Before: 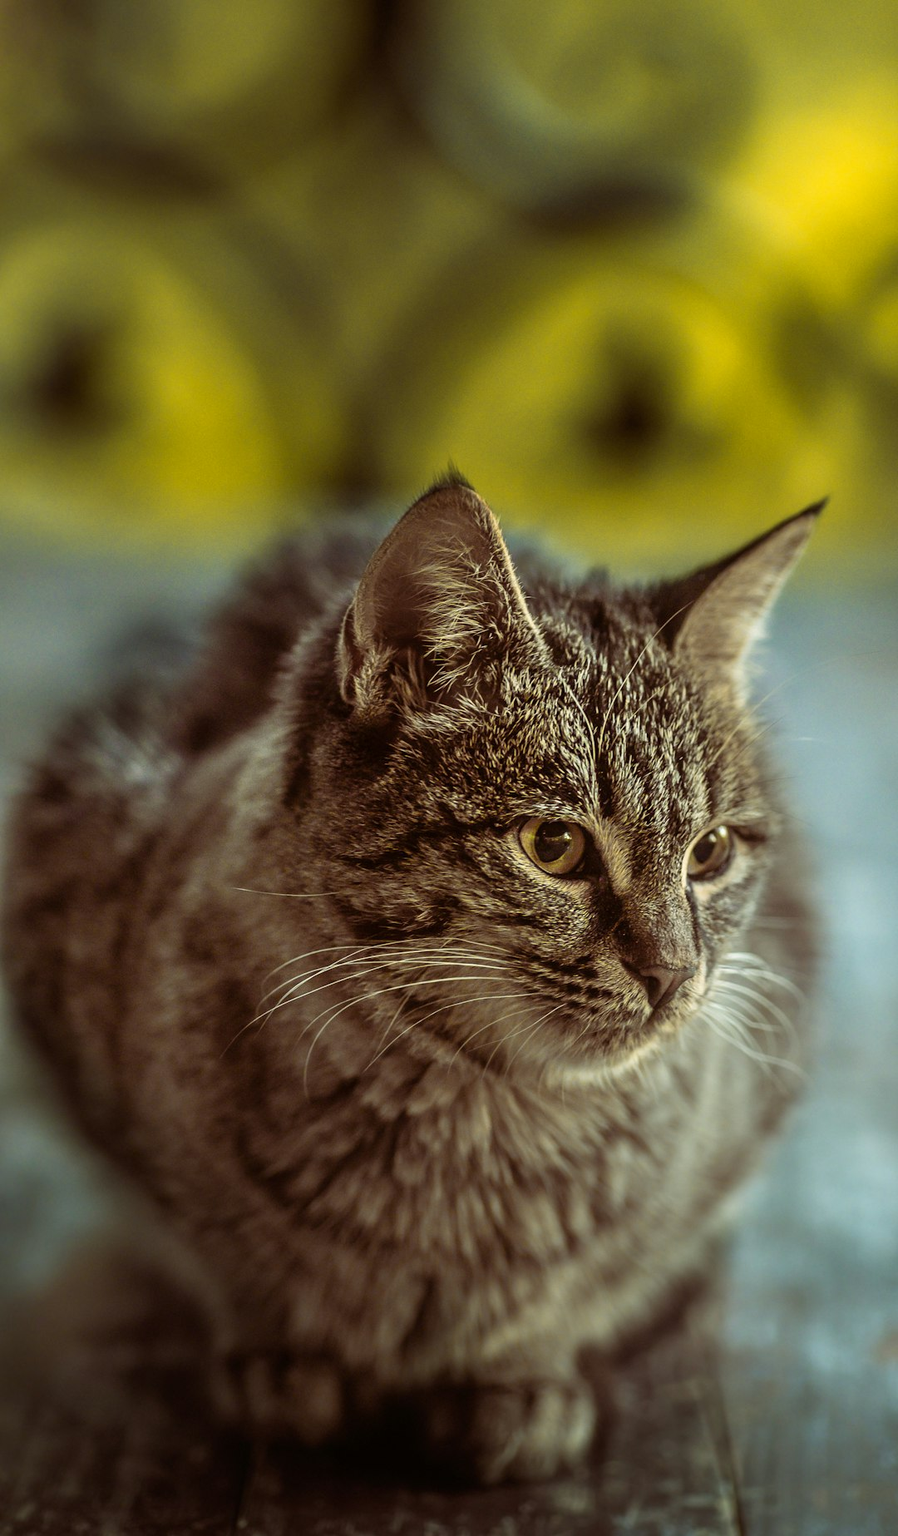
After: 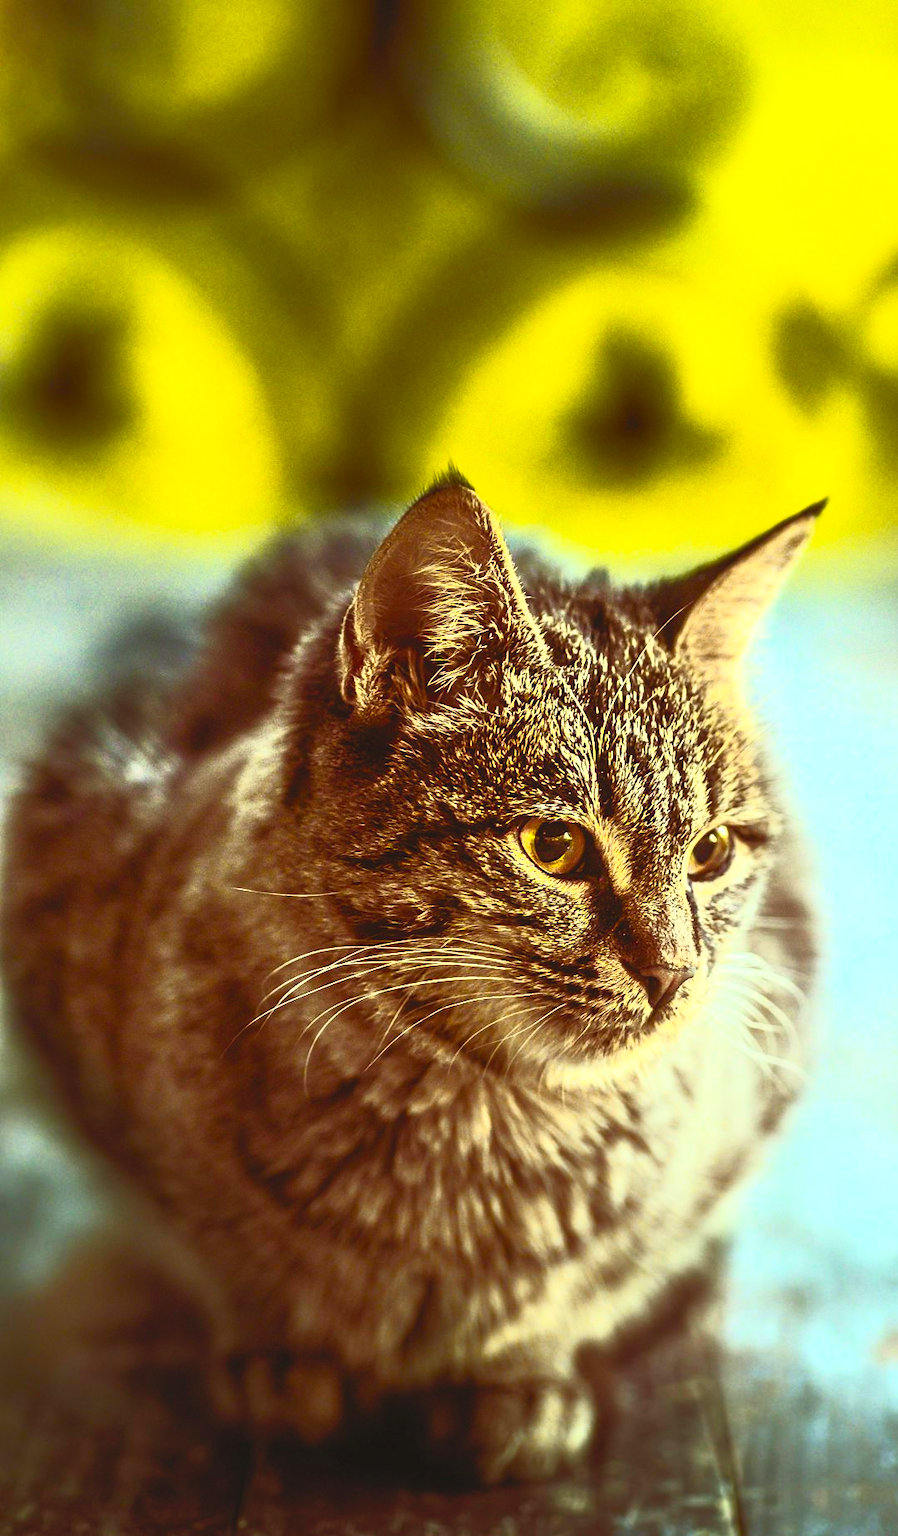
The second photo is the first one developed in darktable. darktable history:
contrast brightness saturation: contrast 0.998, brightness 0.984, saturation 0.983
